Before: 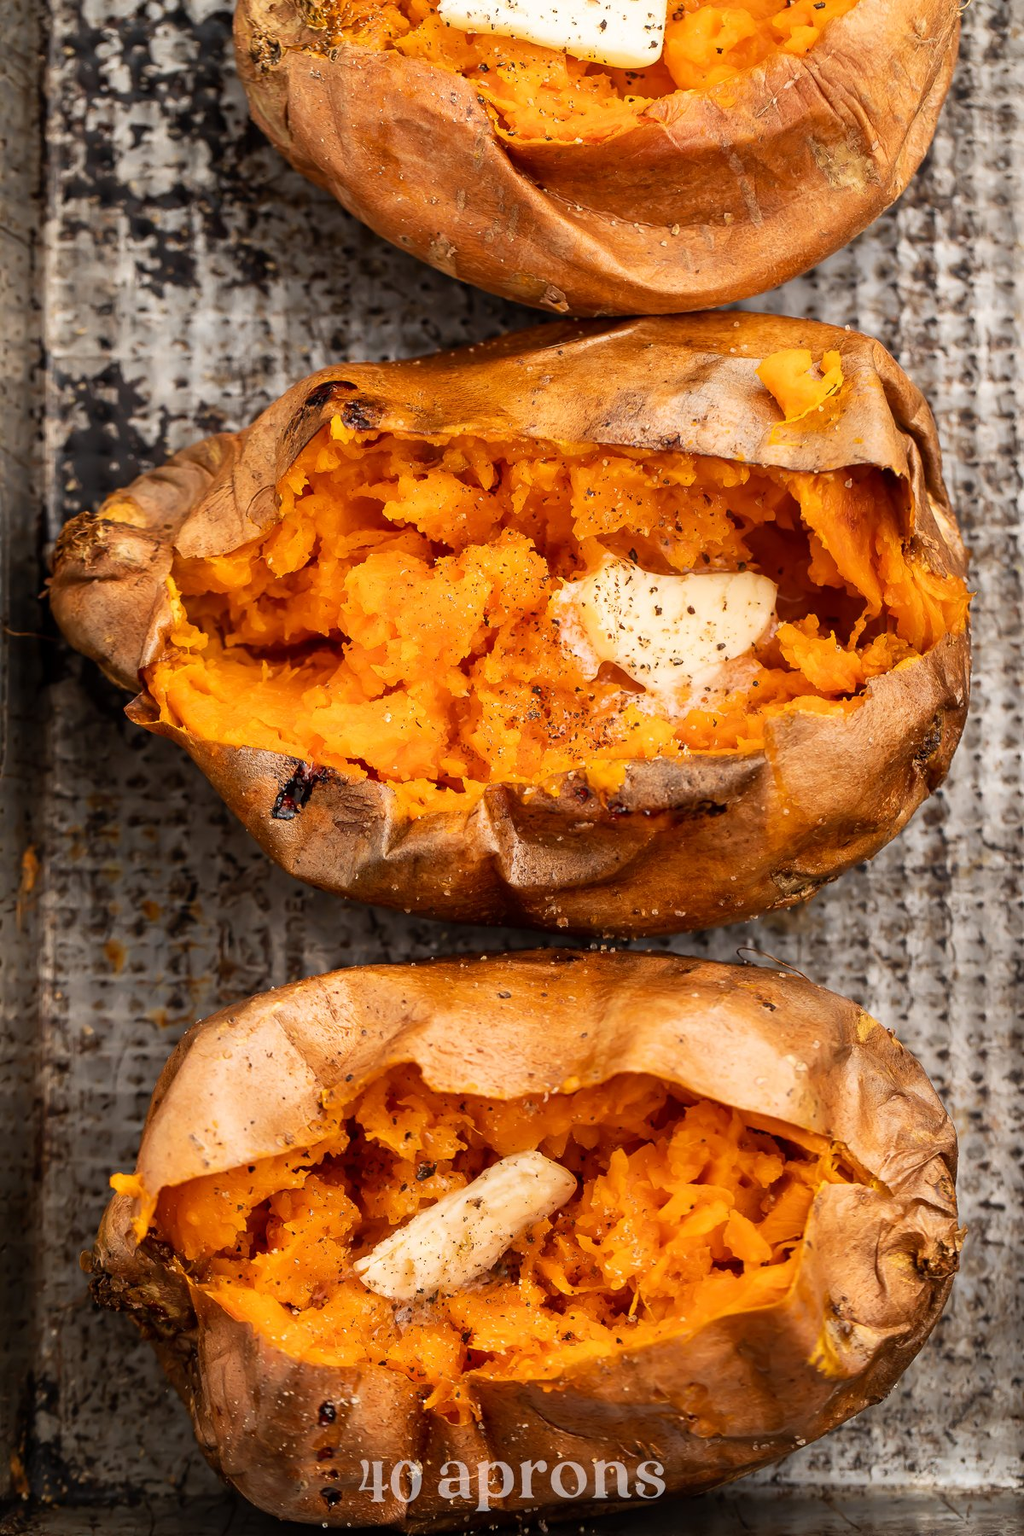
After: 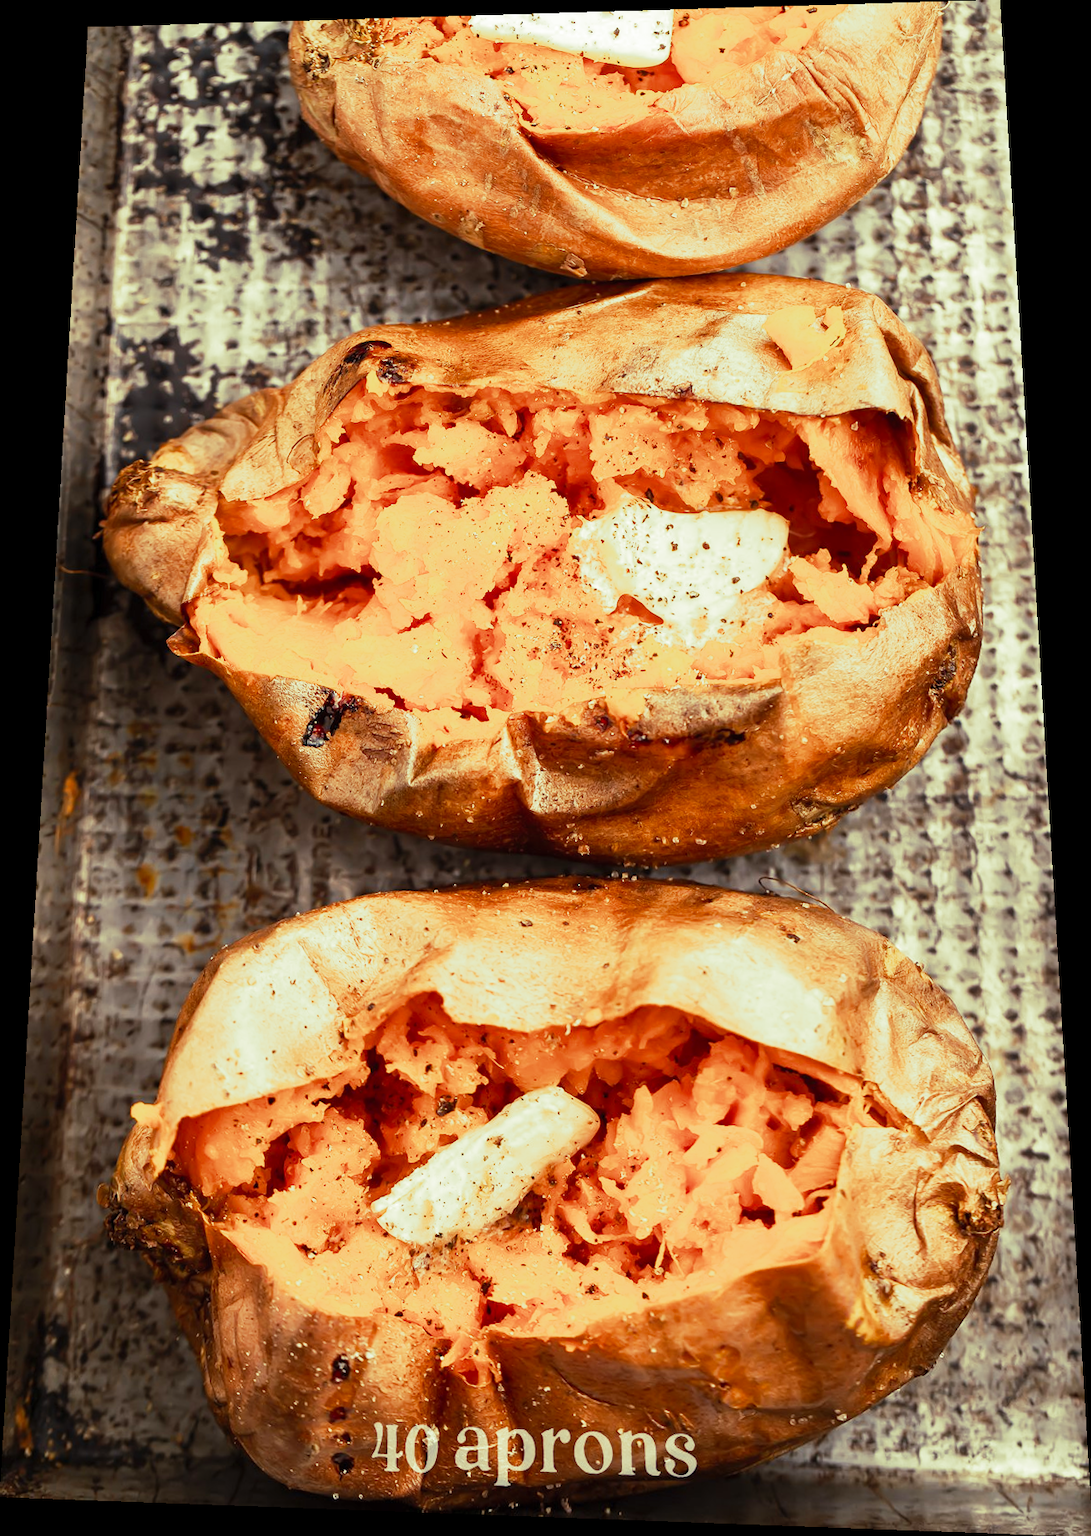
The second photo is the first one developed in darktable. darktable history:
rotate and perspective: rotation 0.128°, lens shift (vertical) -0.181, lens shift (horizontal) -0.044, shear 0.001, automatic cropping off
split-toning: shadows › hue 290.82°, shadows › saturation 0.34, highlights › saturation 0.38, balance 0, compress 50%
contrast brightness saturation: contrast 0.2, brightness 0.16, saturation 0.22
